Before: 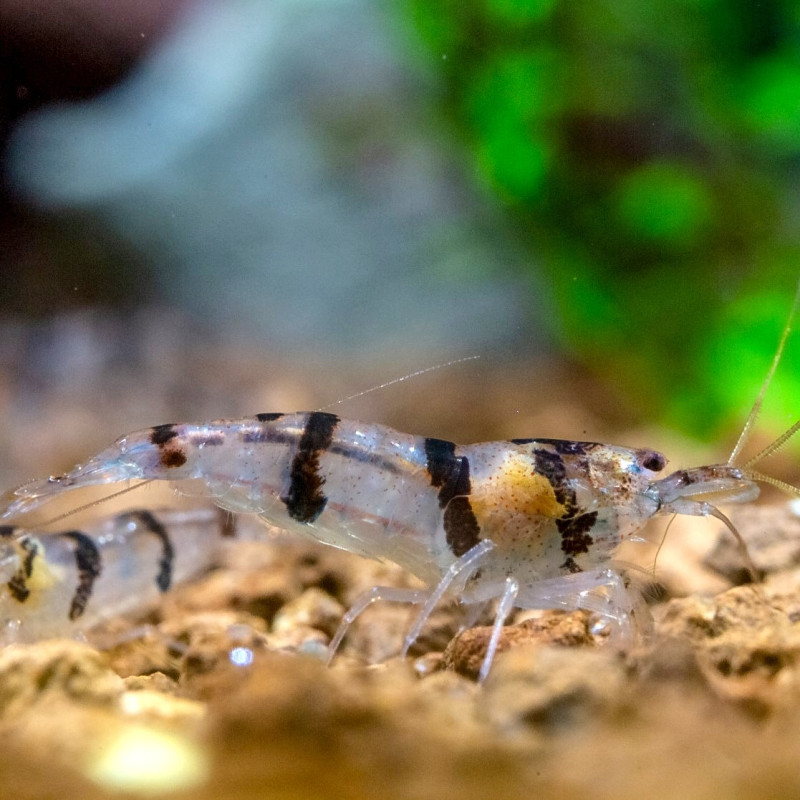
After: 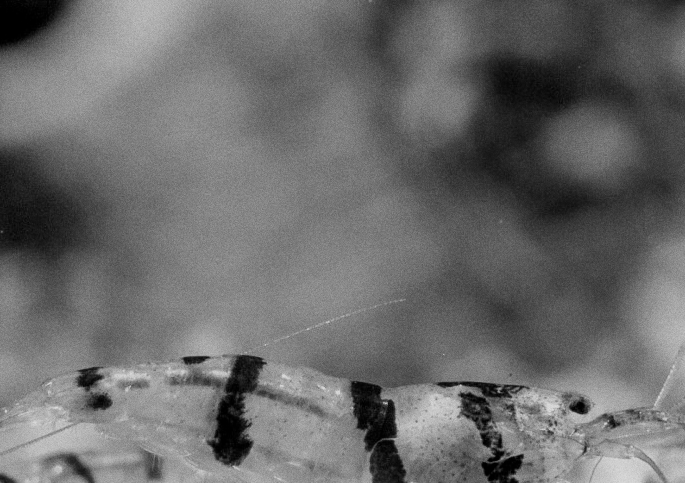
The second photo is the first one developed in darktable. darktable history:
monochrome: on, module defaults
filmic rgb: middle gray luminance 18.42%, black relative exposure -11.25 EV, white relative exposure 3.75 EV, threshold 6 EV, target black luminance 0%, hardness 5.87, latitude 57.4%, contrast 0.963, shadows ↔ highlights balance 49.98%, add noise in highlights 0, preserve chrominance luminance Y, color science v3 (2019), use custom middle-gray values true, iterations of high-quality reconstruction 0, contrast in highlights soft, enable highlight reconstruction true
crop and rotate: left 9.345%, top 7.22%, right 4.982%, bottom 32.331%
grain: coarseness 0.09 ISO
